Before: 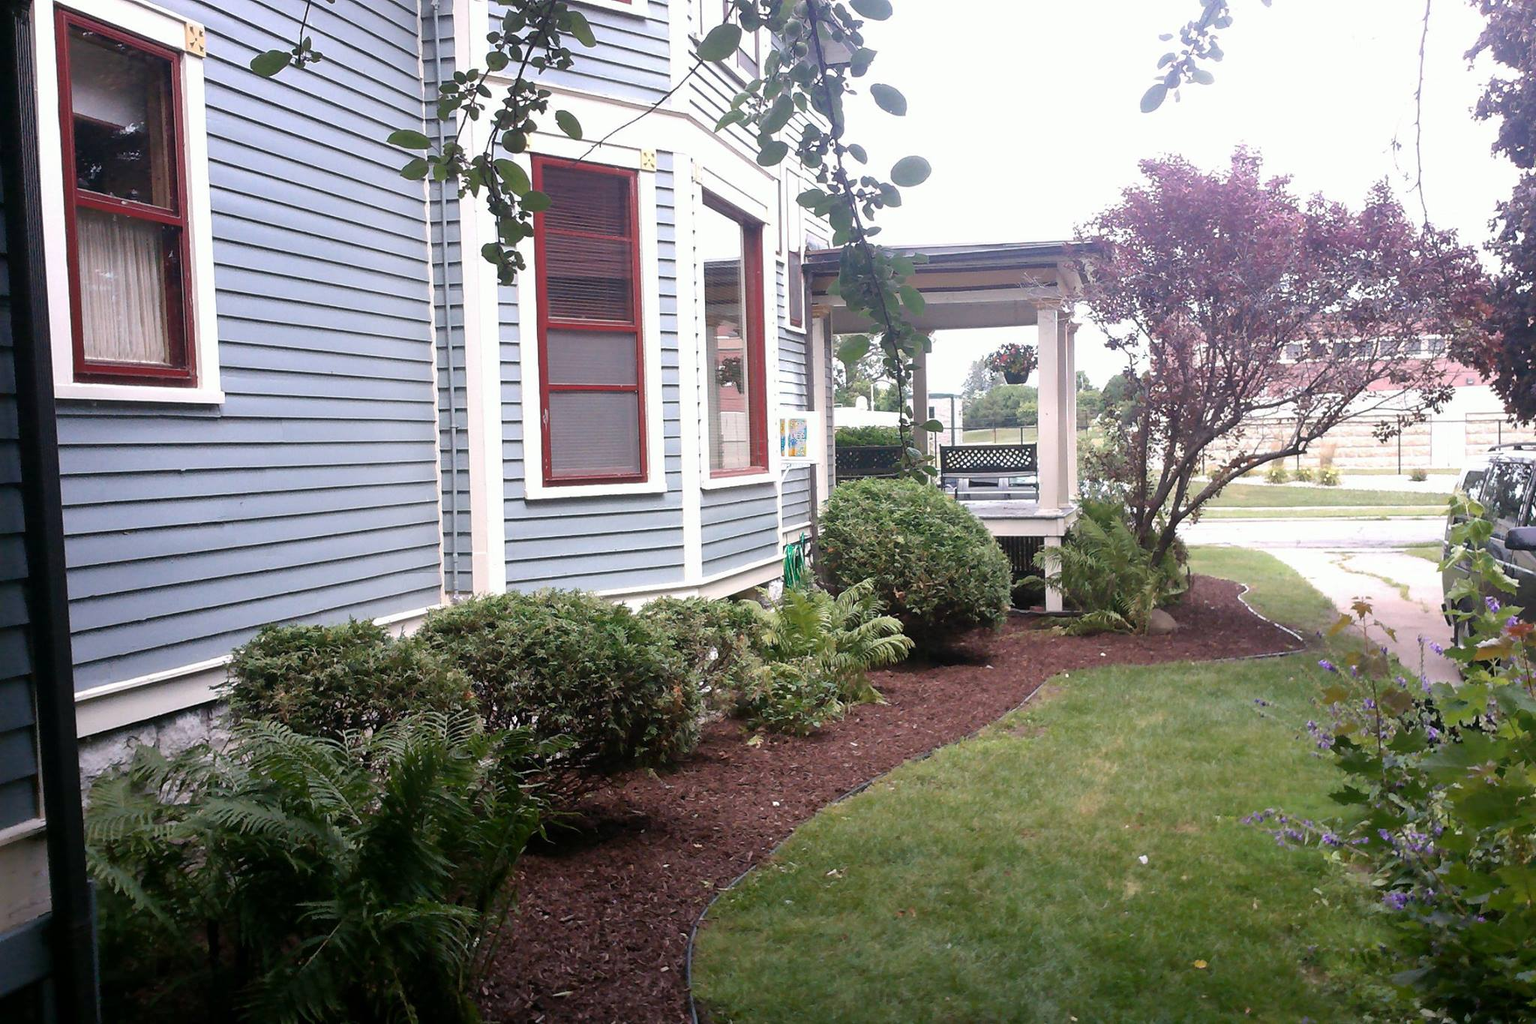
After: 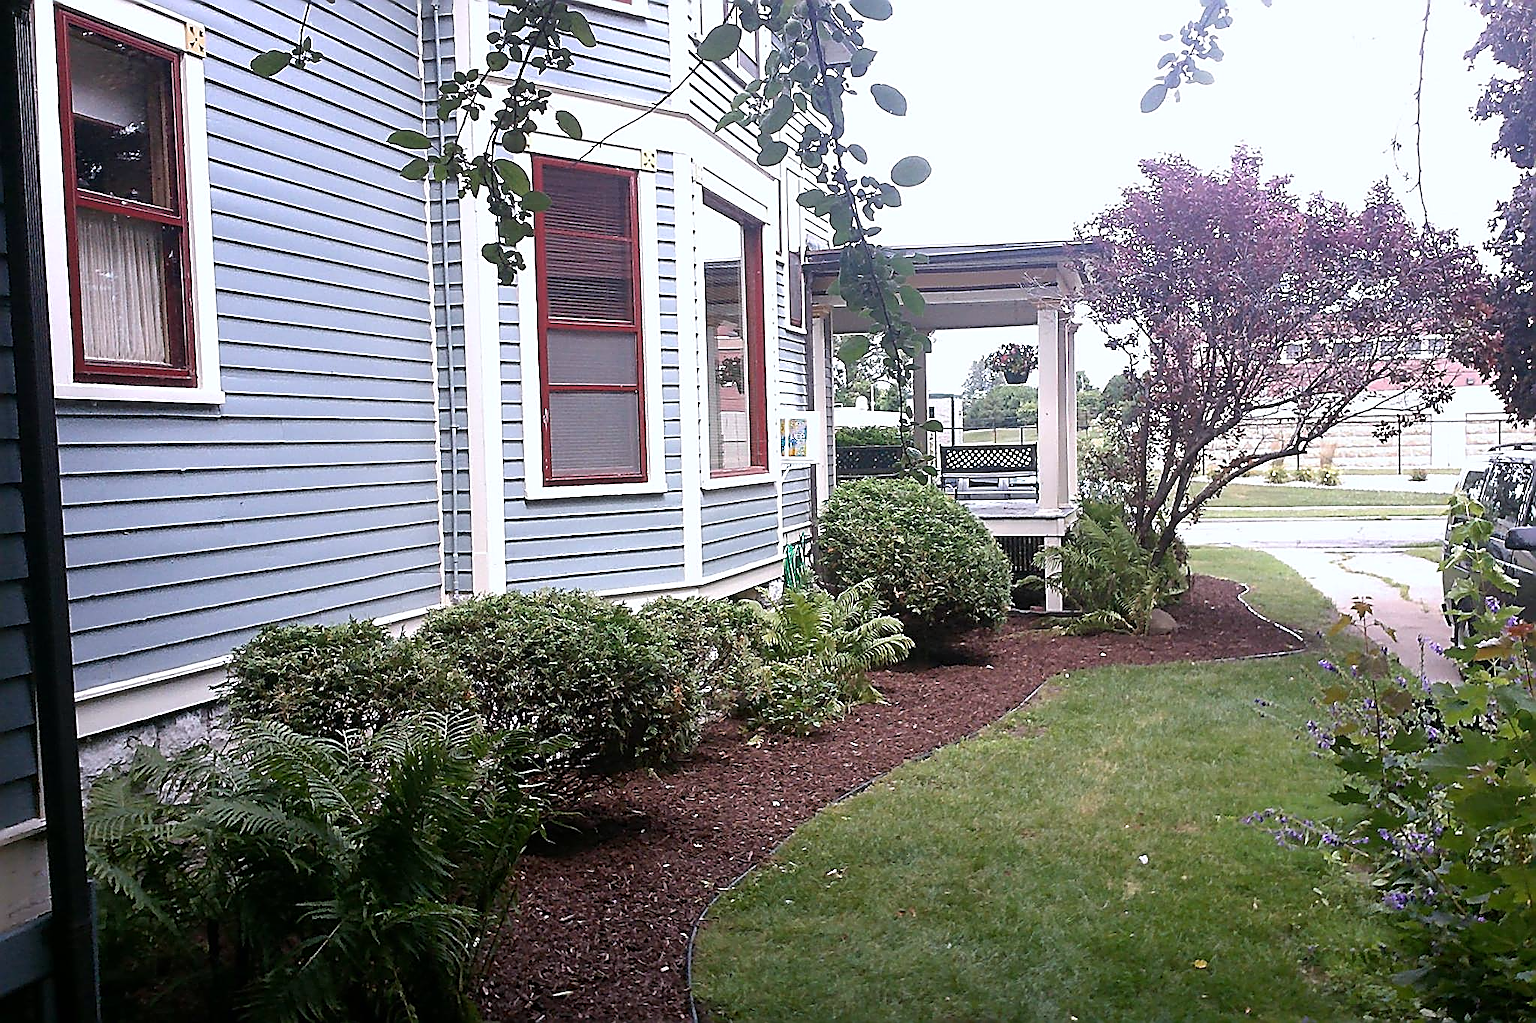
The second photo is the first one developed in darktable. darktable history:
white balance: red 0.983, blue 1.036
tone equalizer: on, module defaults
sharpen: amount 2
